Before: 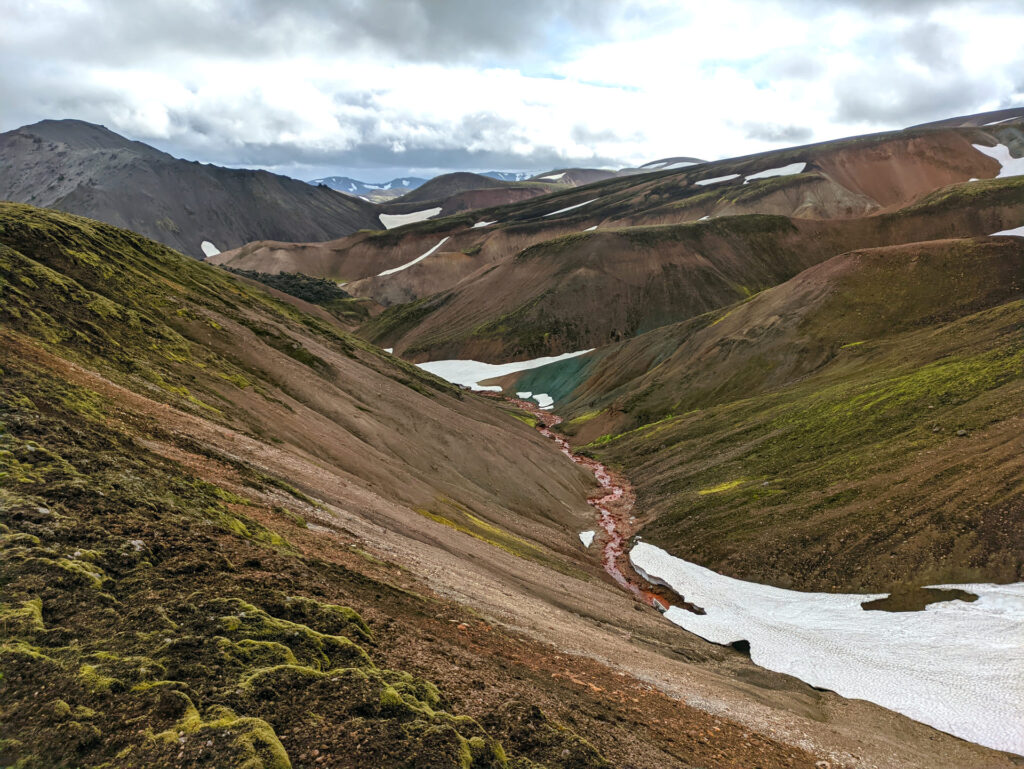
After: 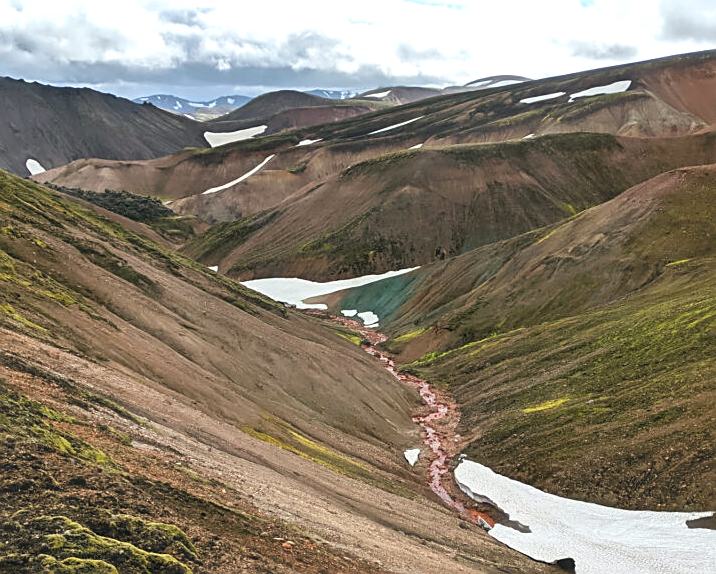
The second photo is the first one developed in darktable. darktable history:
exposure: black level correction 0.001, exposure 0.499 EV, compensate highlight preservation false
haze removal: strength -0.113, compatibility mode true, adaptive false
crop and rotate: left 17.106%, top 10.696%, right 12.952%, bottom 14.609%
sharpen: on, module defaults
shadows and highlights: shadows 39.97, highlights -55.65, low approximation 0.01, soften with gaussian
tone equalizer: -8 EV -0.002 EV, -7 EV 0.004 EV, -6 EV -0.023 EV, -5 EV 0.014 EV, -4 EV -0.018 EV, -3 EV 0.007 EV, -2 EV -0.075 EV, -1 EV -0.271 EV, +0 EV -0.571 EV, edges refinement/feathering 500, mask exposure compensation -1.57 EV, preserve details no
